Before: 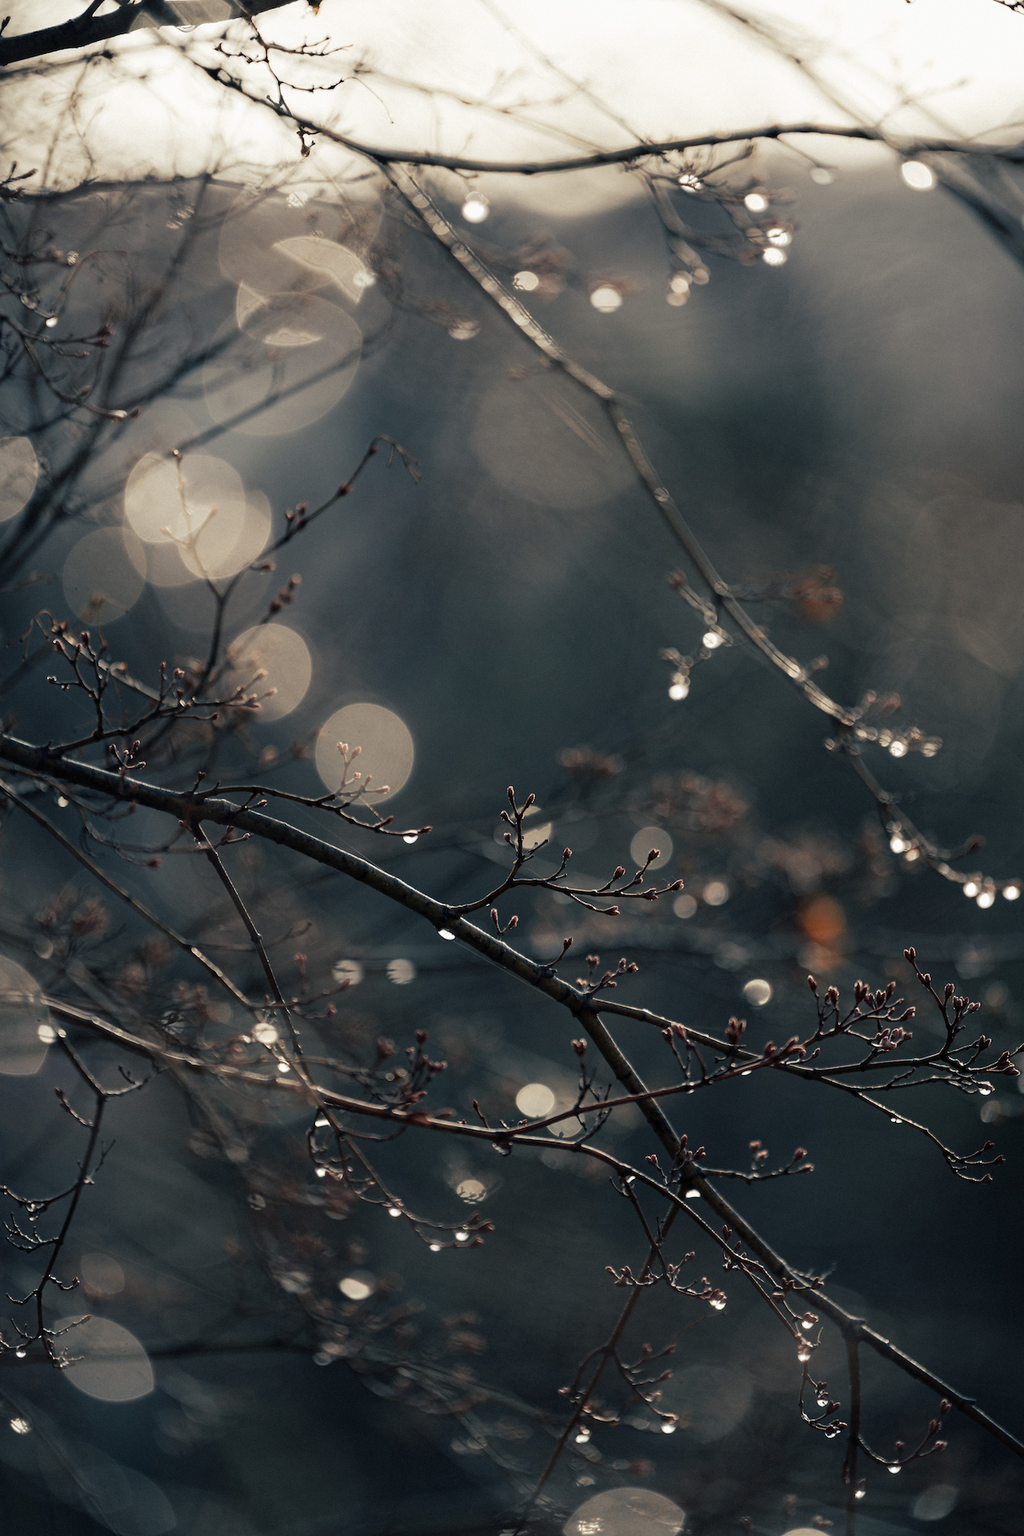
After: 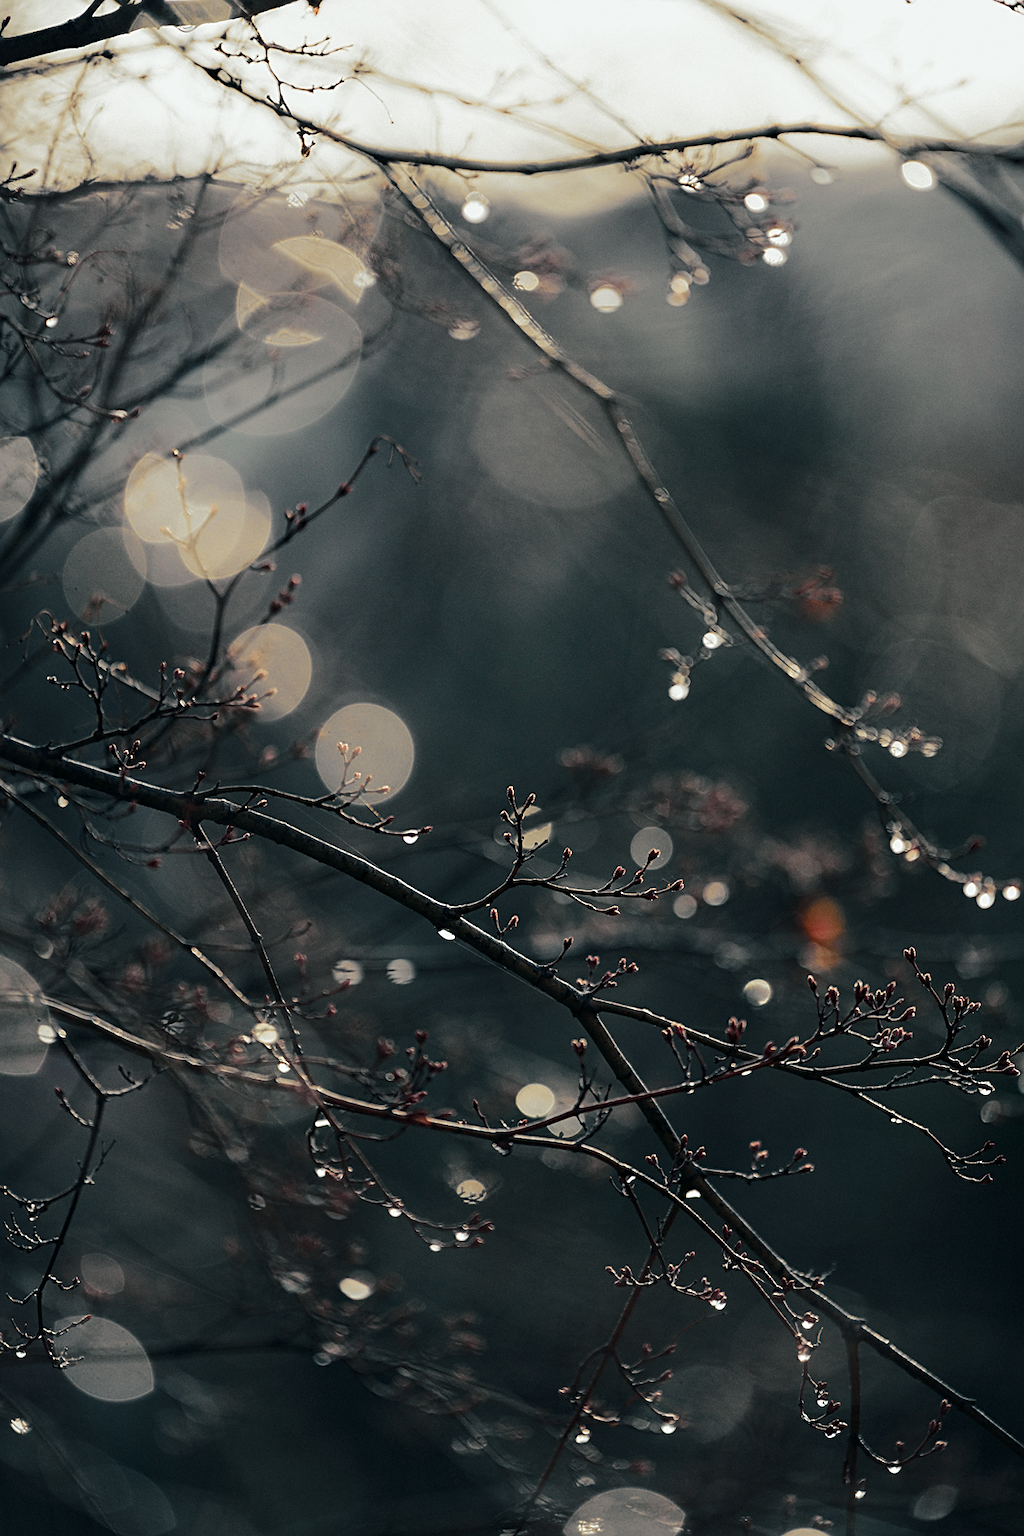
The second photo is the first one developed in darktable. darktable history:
tone curve: curves: ch0 [(0, 0.003) (0.211, 0.174) (0.482, 0.519) (0.843, 0.821) (0.992, 0.971)]; ch1 [(0, 0) (0.276, 0.206) (0.393, 0.364) (0.482, 0.477) (0.506, 0.5) (0.523, 0.523) (0.572, 0.592) (0.695, 0.767) (1, 1)]; ch2 [(0, 0) (0.438, 0.456) (0.498, 0.497) (0.536, 0.527) (0.562, 0.584) (0.619, 0.602) (0.698, 0.698) (1, 1)], color space Lab, independent channels, preserve colors none
sharpen: on, module defaults
